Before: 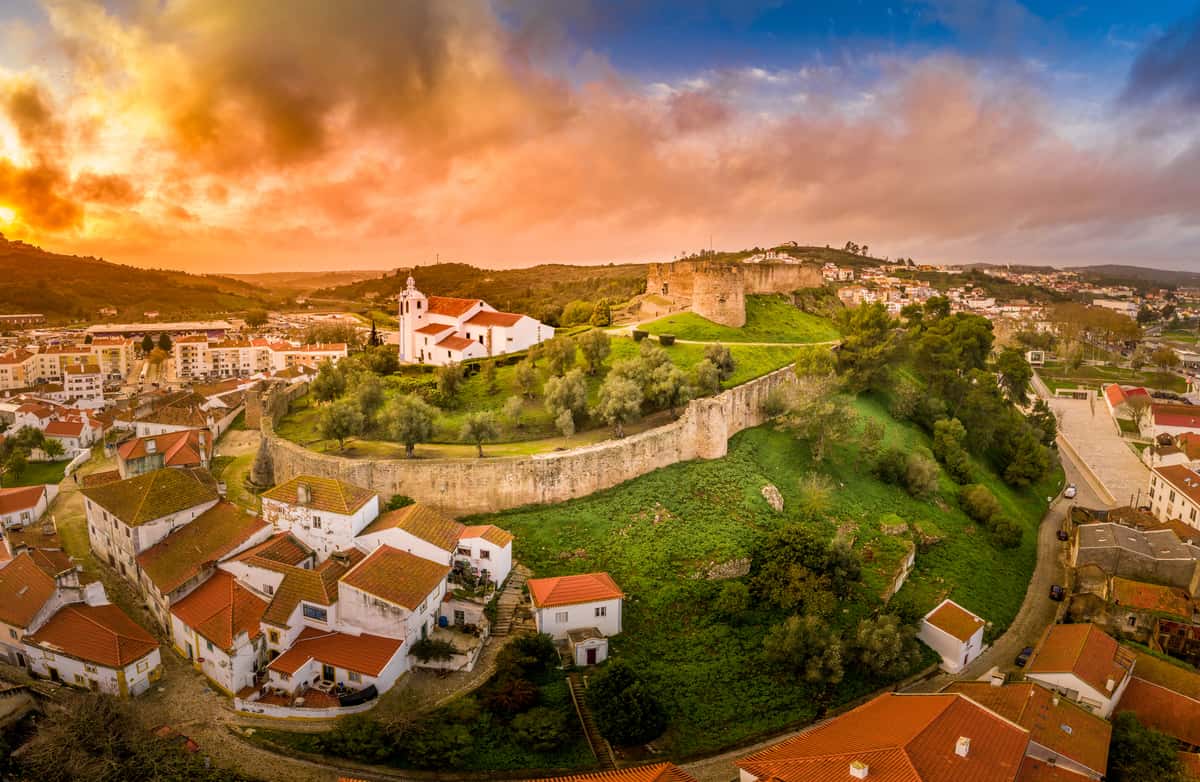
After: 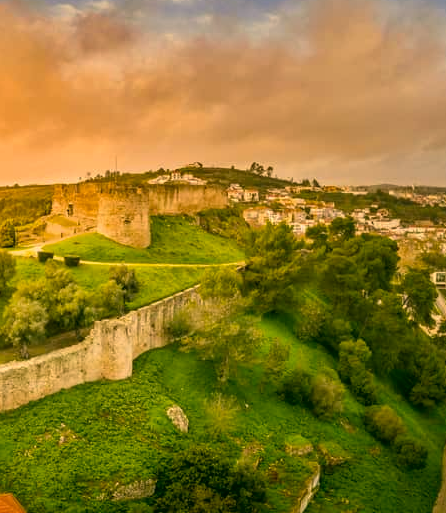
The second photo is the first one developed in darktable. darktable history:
crop and rotate: left 49.638%, top 10.133%, right 13.113%, bottom 24.147%
color correction: highlights a* 4.92, highlights b* 24.14, shadows a* -15.98, shadows b* 3.91
